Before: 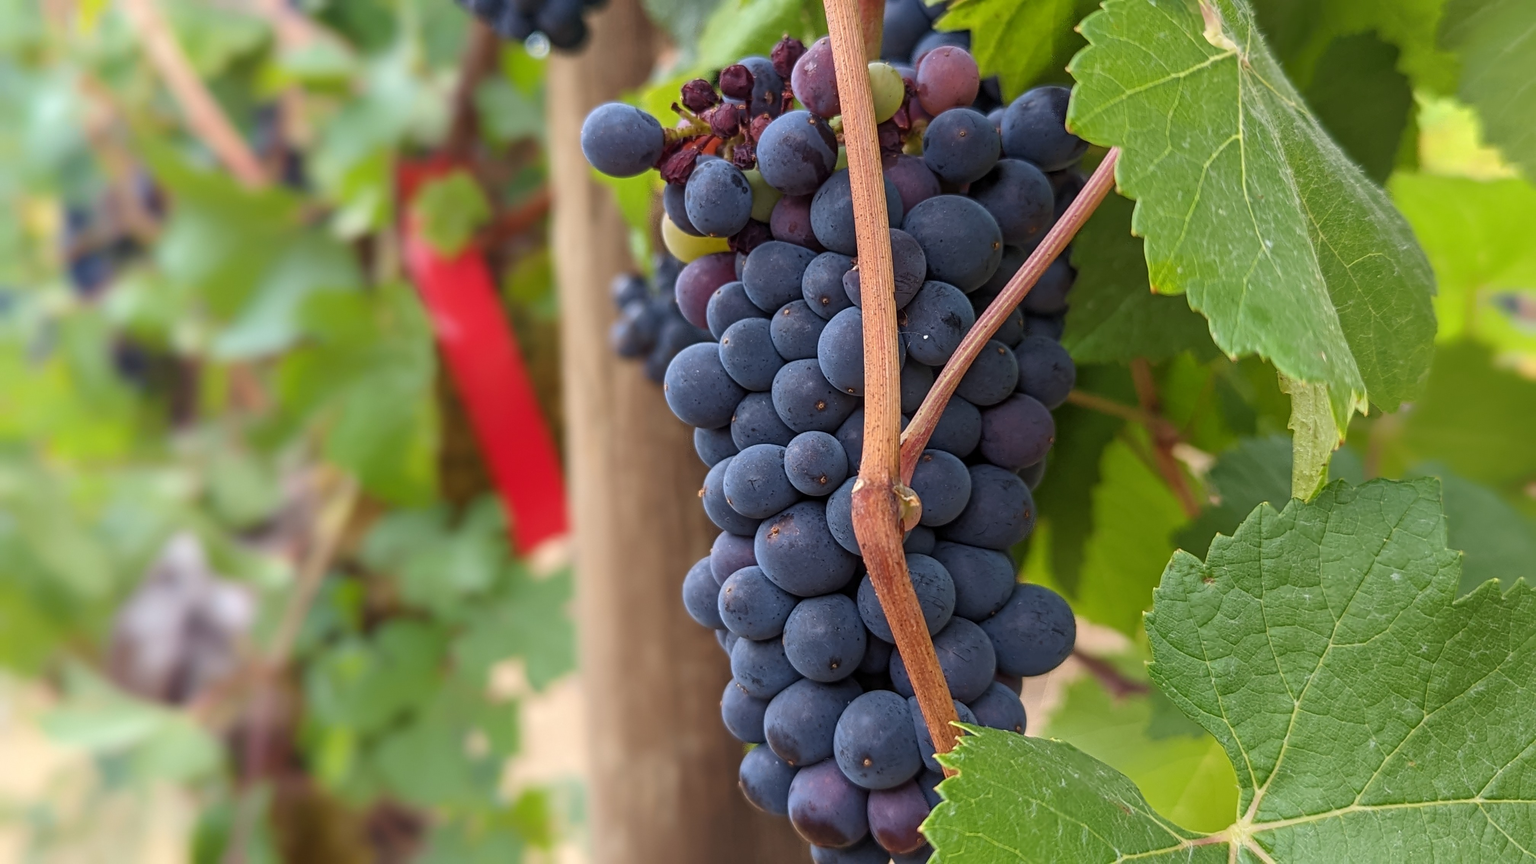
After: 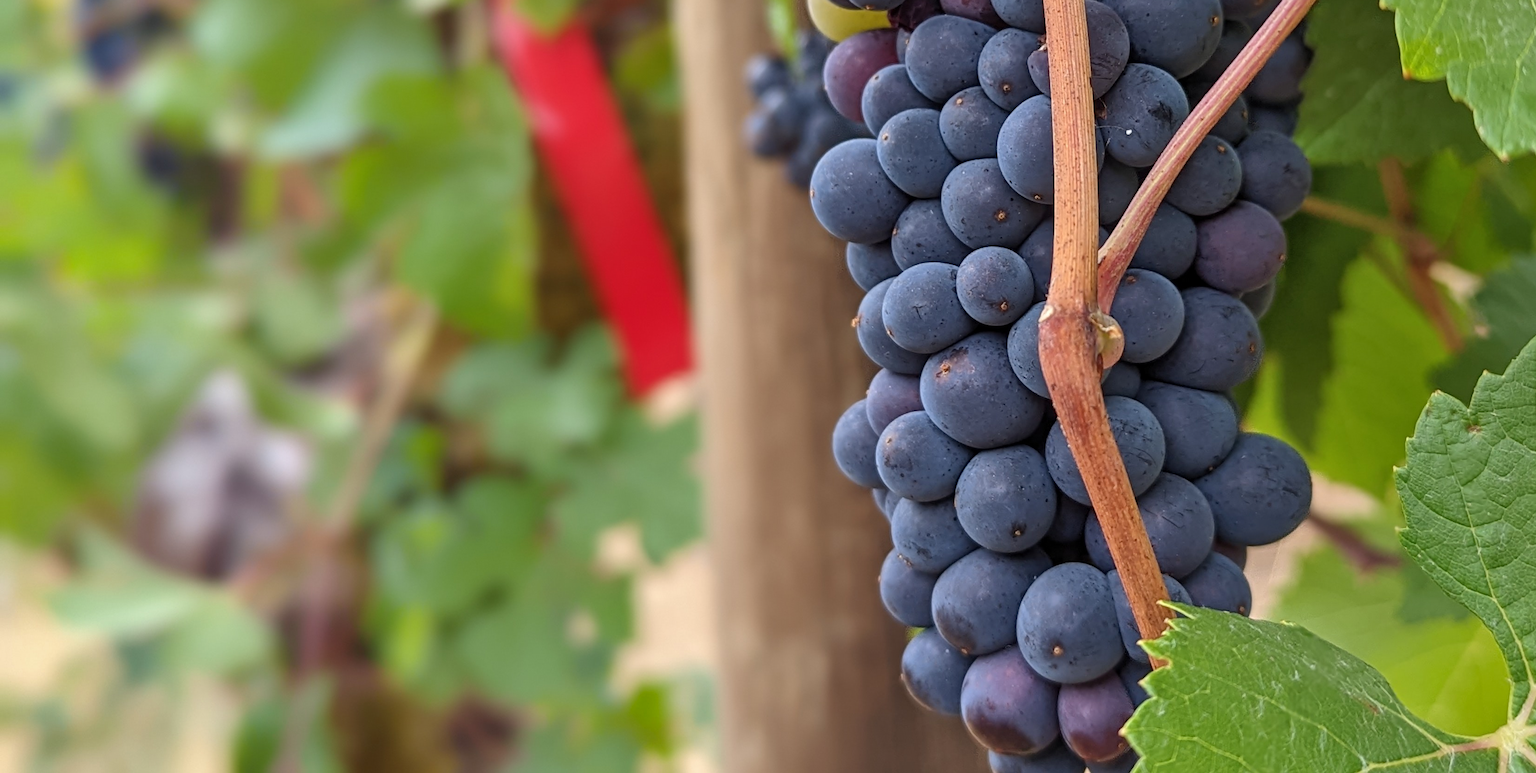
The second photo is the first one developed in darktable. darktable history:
shadows and highlights: low approximation 0.01, soften with gaussian
crop: top 26.531%, right 17.959%
